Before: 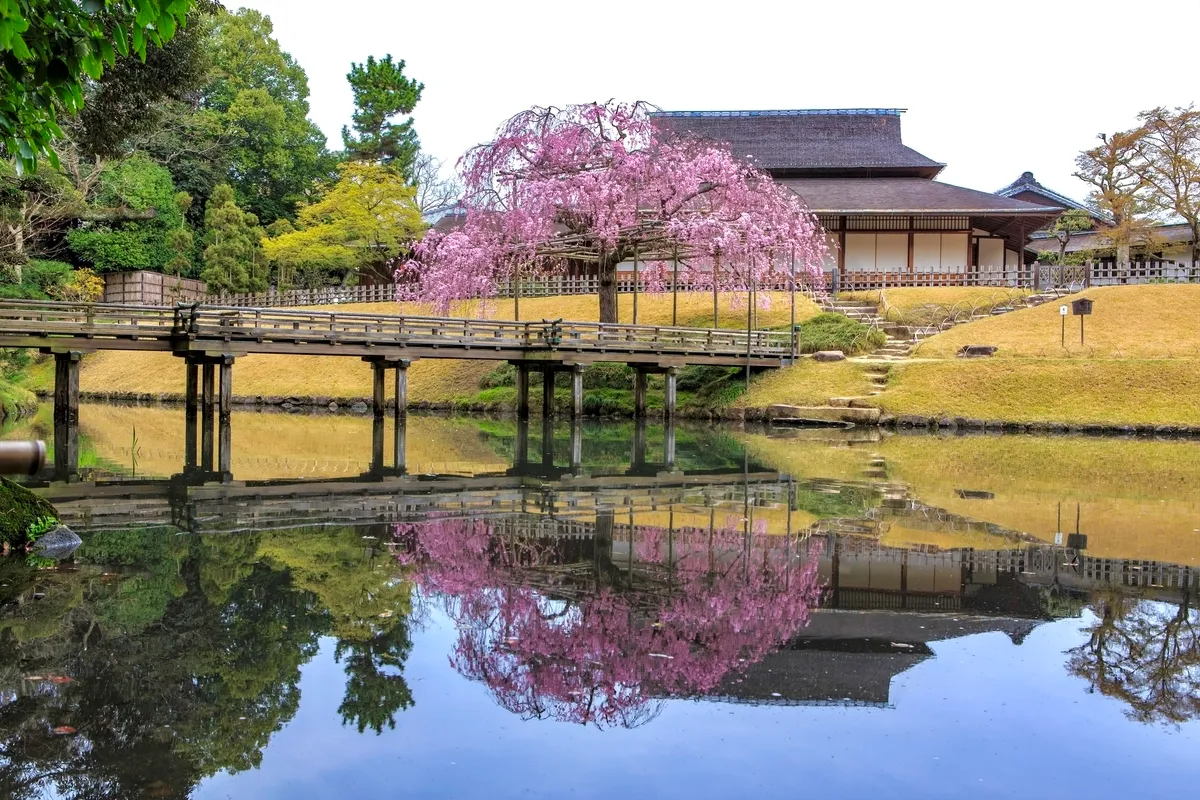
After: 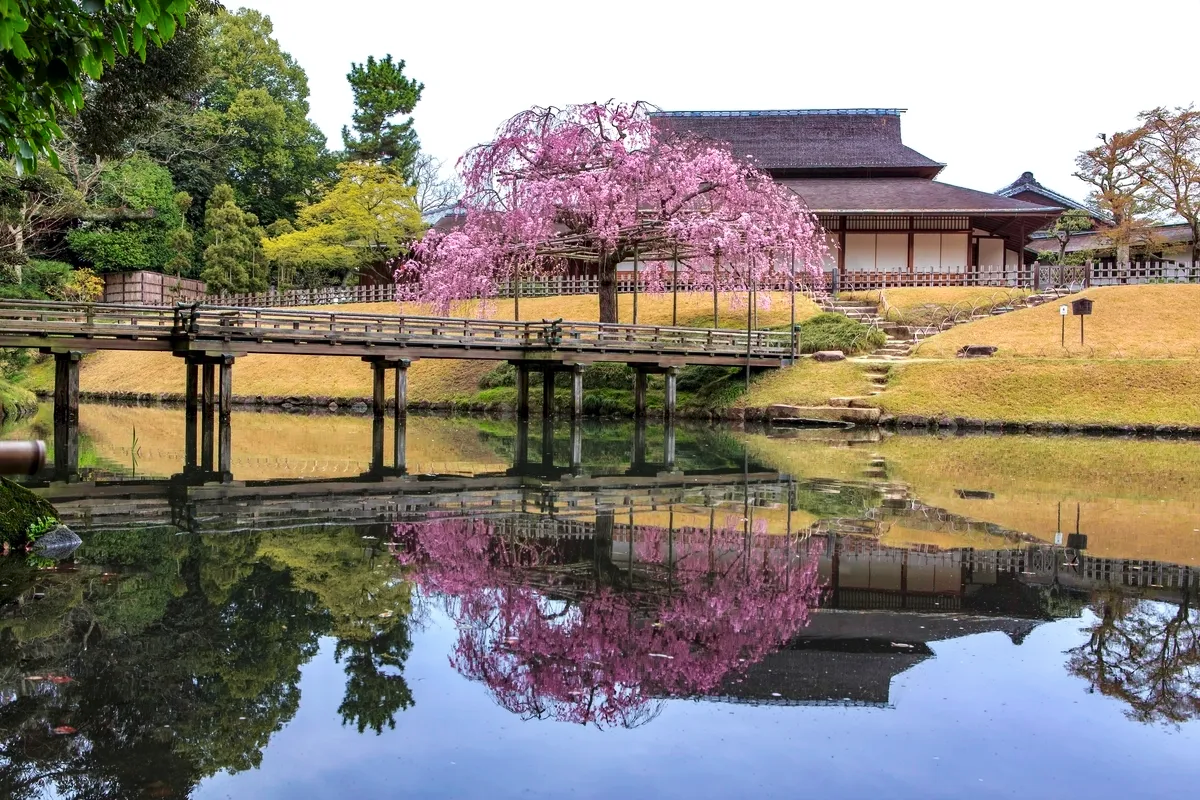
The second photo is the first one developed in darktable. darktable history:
tone curve: curves: ch0 [(0, 0) (0.227, 0.17) (0.766, 0.774) (1, 1)]; ch1 [(0, 0) (0.114, 0.127) (0.437, 0.452) (0.498, 0.498) (0.529, 0.541) (0.579, 0.589) (1, 1)]; ch2 [(0, 0) (0.233, 0.259) (0.493, 0.492) (0.587, 0.573) (1, 1)], color space Lab, independent channels, preserve colors none
